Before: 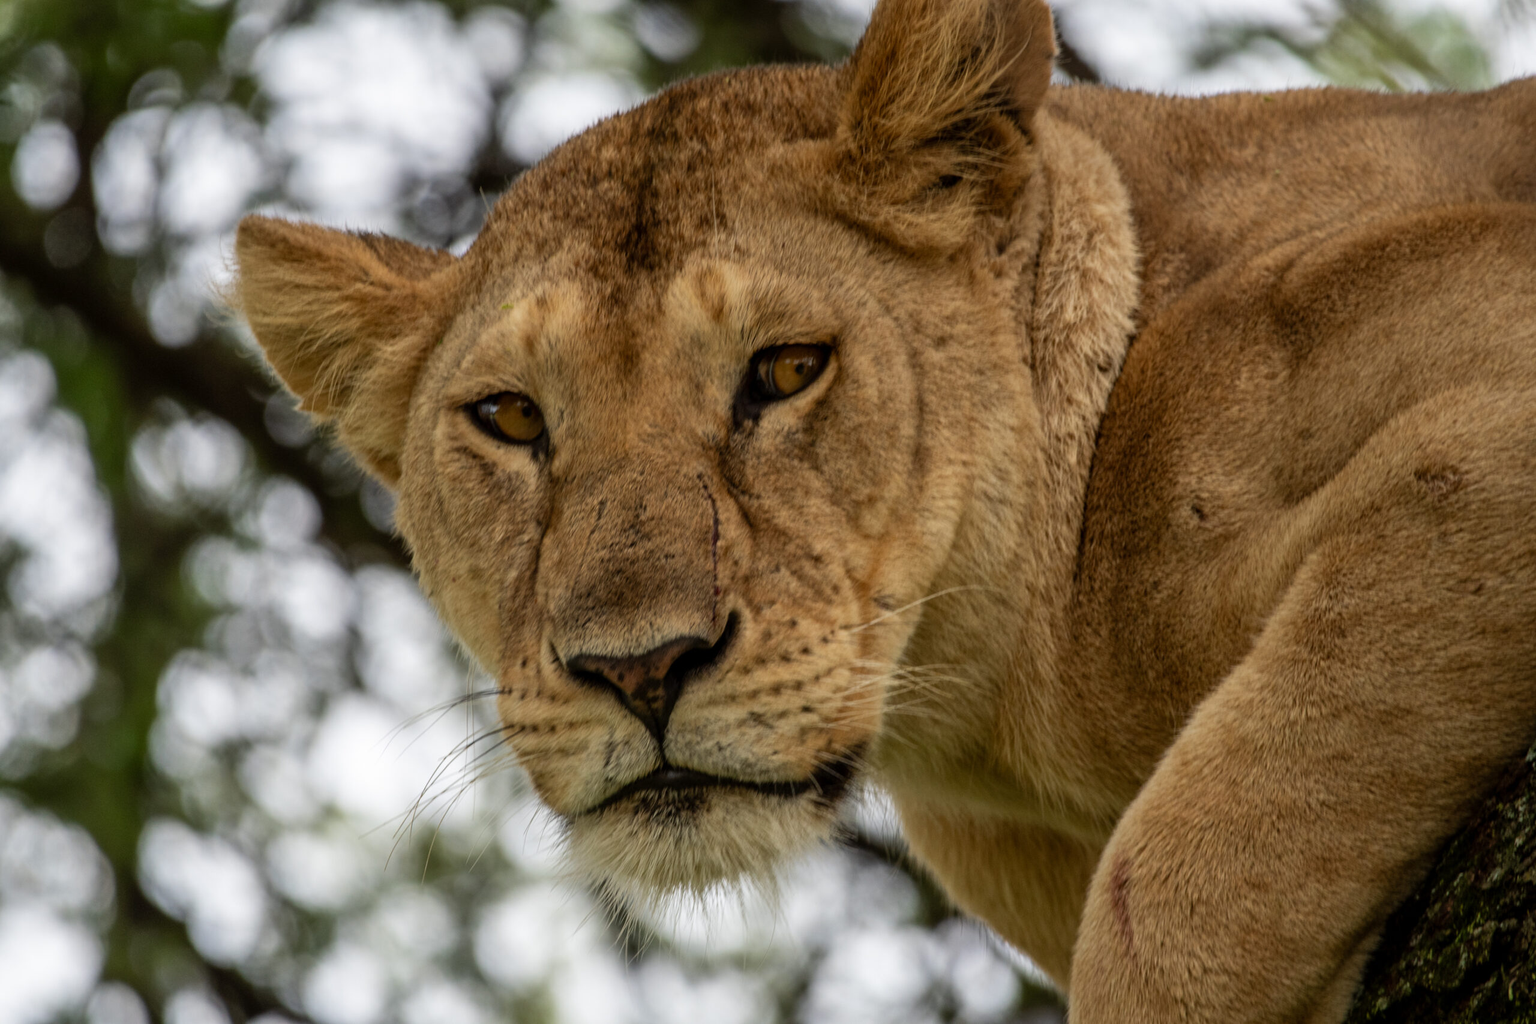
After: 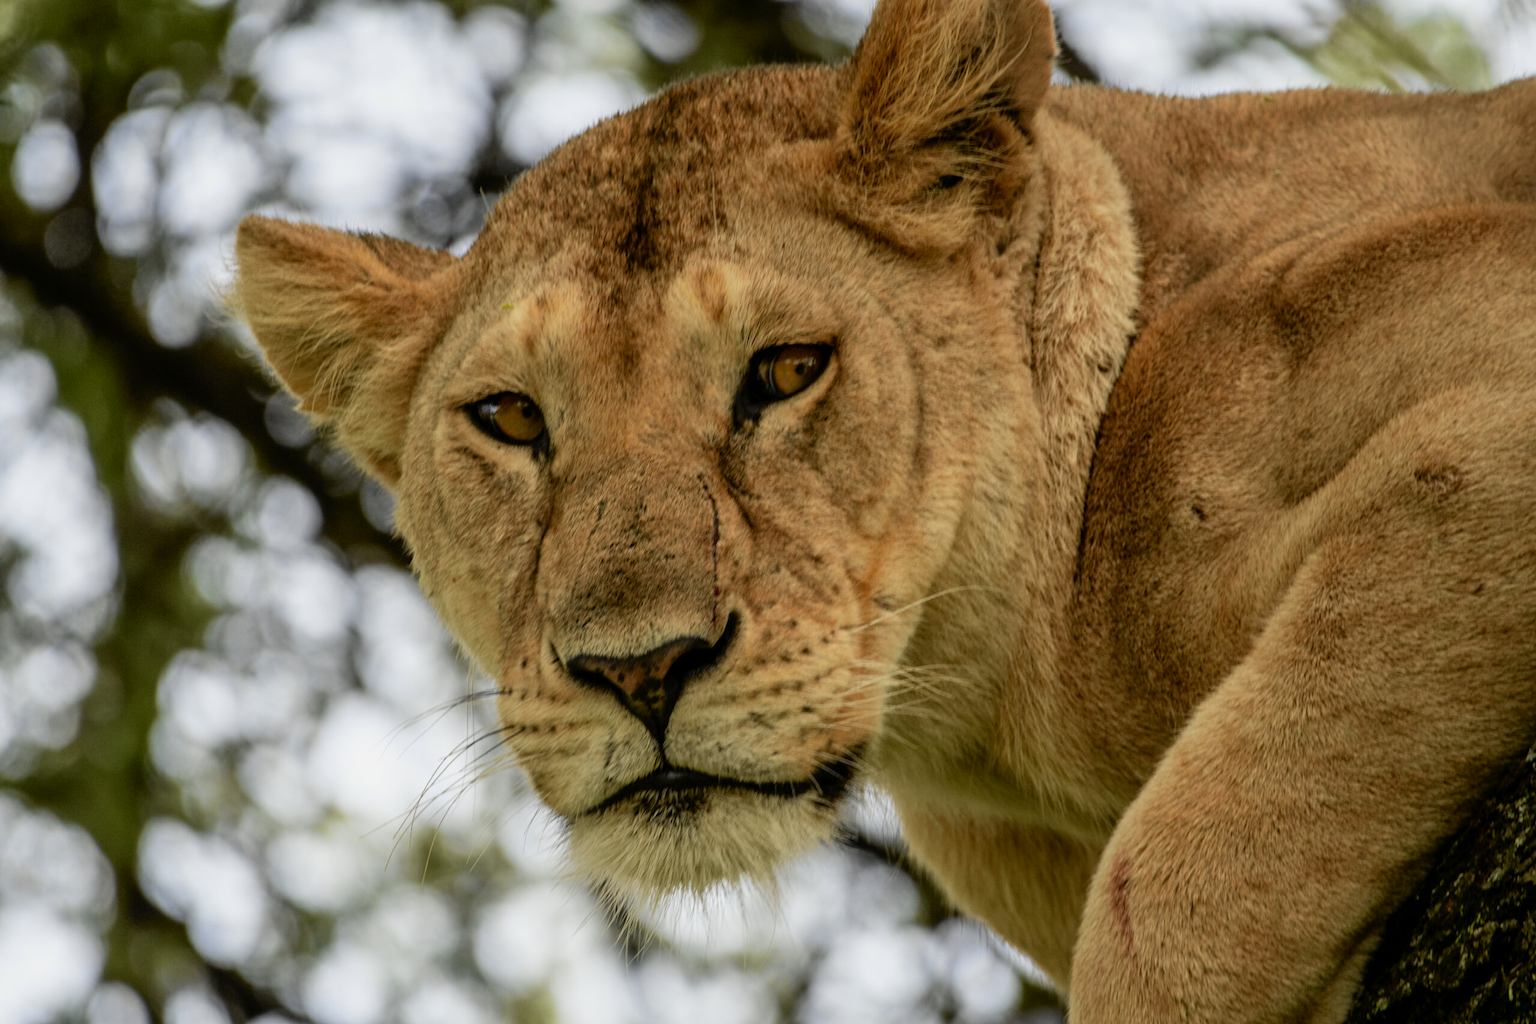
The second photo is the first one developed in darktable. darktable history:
tone curve: curves: ch0 [(0, 0) (0.07, 0.052) (0.23, 0.254) (0.486, 0.53) (0.822, 0.825) (0.994, 0.955)]; ch1 [(0, 0) (0.226, 0.261) (0.379, 0.442) (0.469, 0.472) (0.495, 0.495) (0.514, 0.504) (0.561, 0.568) (0.59, 0.612) (1, 1)]; ch2 [(0, 0) (0.269, 0.299) (0.459, 0.441) (0.498, 0.499) (0.523, 0.52) (0.551, 0.576) (0.629, 0.643) (0.659, 0.681) (0.718, 0.764) (1, 1)], color space Lab, independent channels, preserve colors none
